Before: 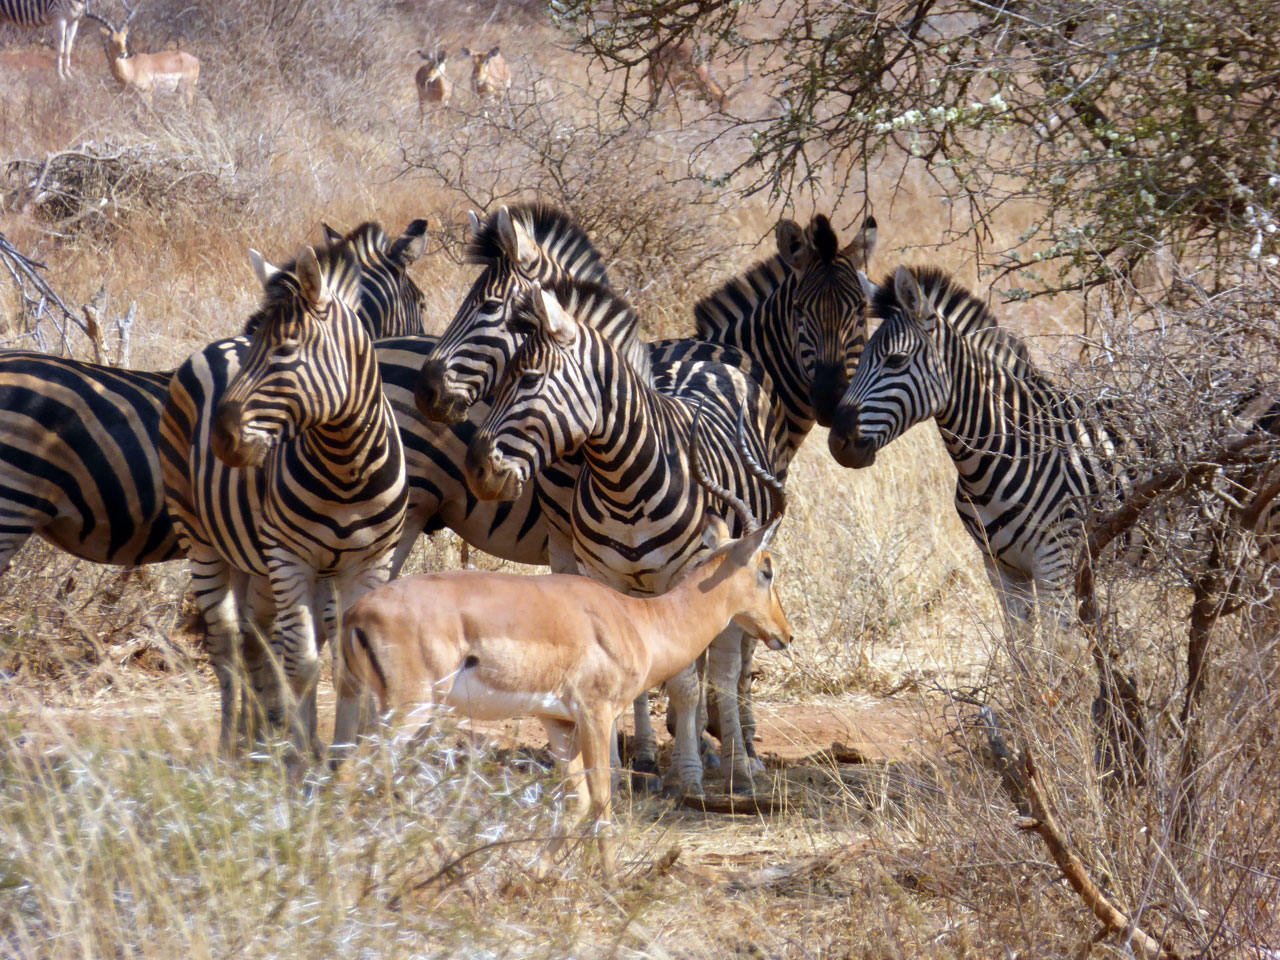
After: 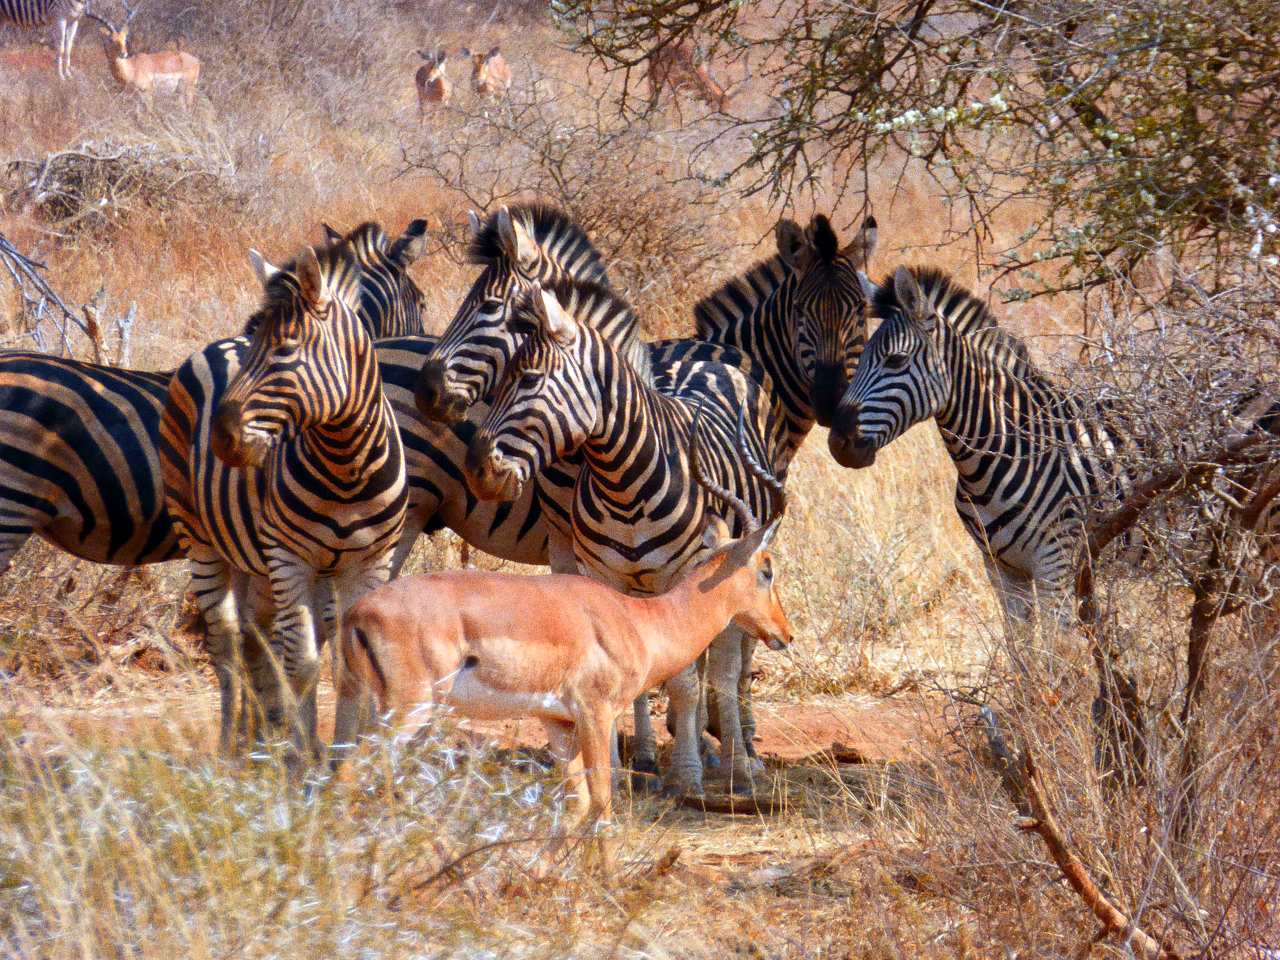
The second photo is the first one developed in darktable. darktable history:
grain: coarseness 0.09 ISO, strength 40%
color zones: curves: ch1 [(0.263, 0.53) (0.376, 0.287) (0.487, 0.512) (0.748, 0.547) (1, 0.513)]; ch2 [(0.262, 0.45) (0.751, 0.477)], mix 31.98%
color balance rgb: perceptual saturation grading › global saturation 25%, global vibrance 20%
